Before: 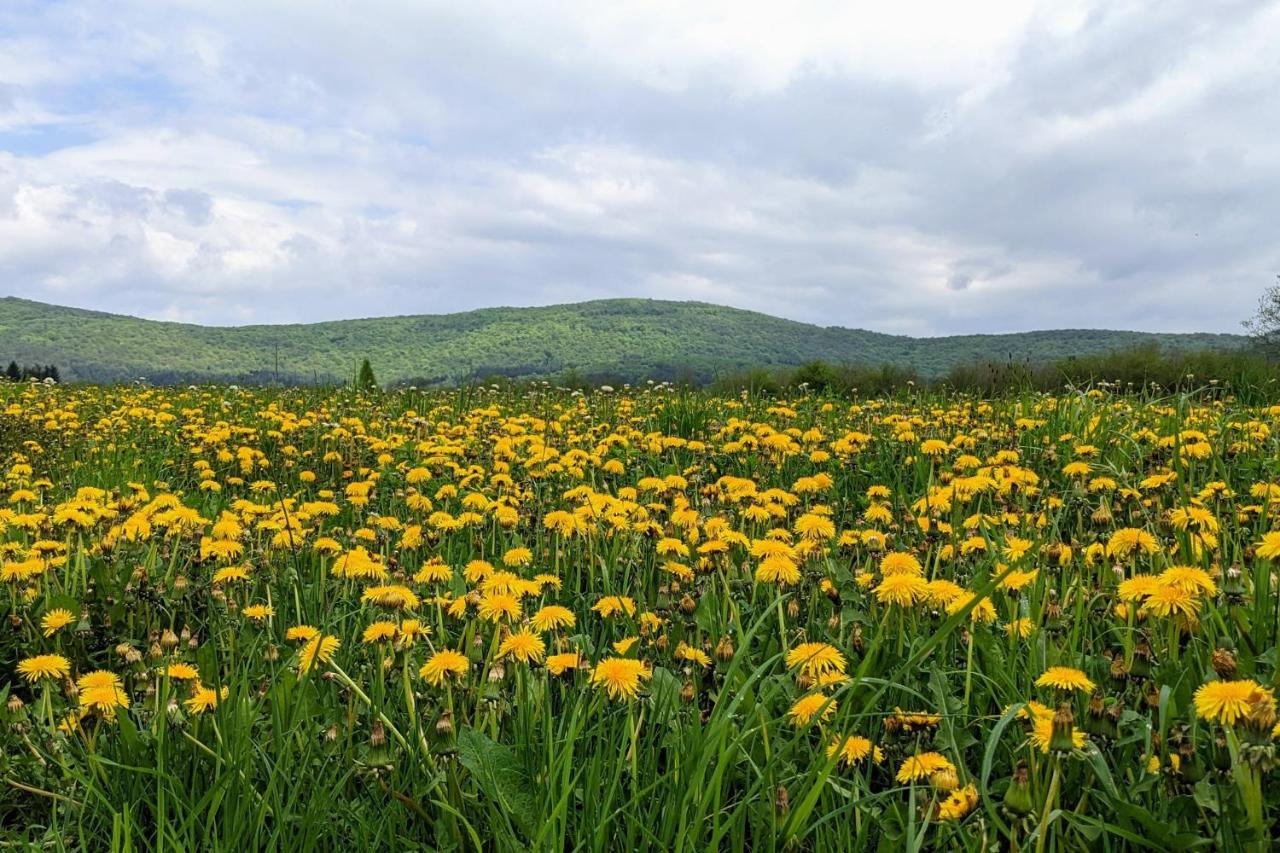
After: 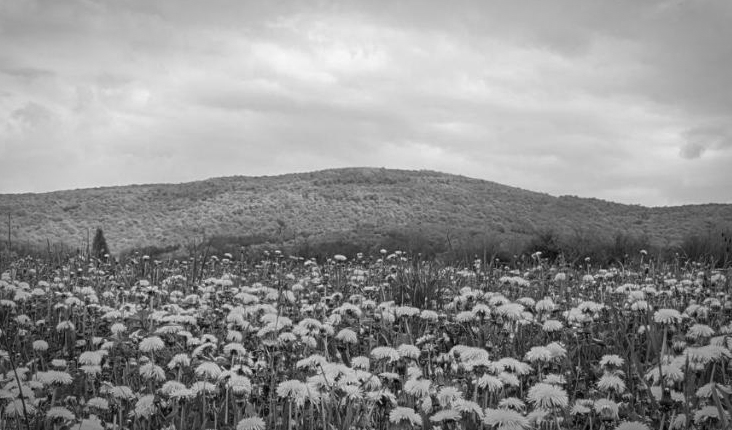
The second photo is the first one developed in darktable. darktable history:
crop: left 20.932%, top 15.471%, right 21.848%, bottom 34.081%
vignetting: automatic ratio true
white balance: red 1.004, blue 1.096
monochrome: size 1
